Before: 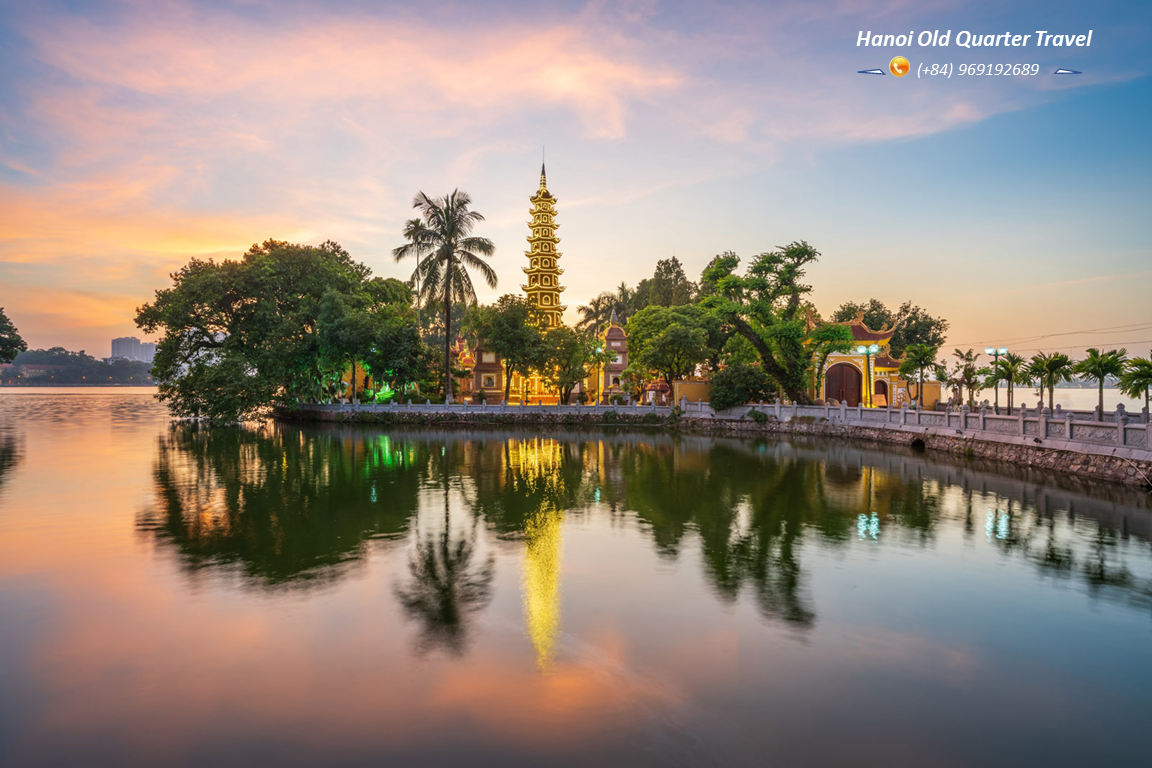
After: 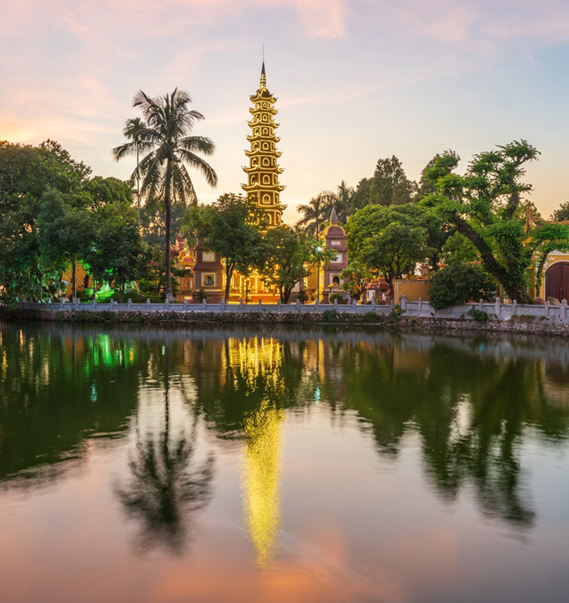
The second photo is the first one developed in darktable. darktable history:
crop and rotate: angle 0.02°, left 24.353%, top 13.219%, right 26.156%, bottom 8.224%
